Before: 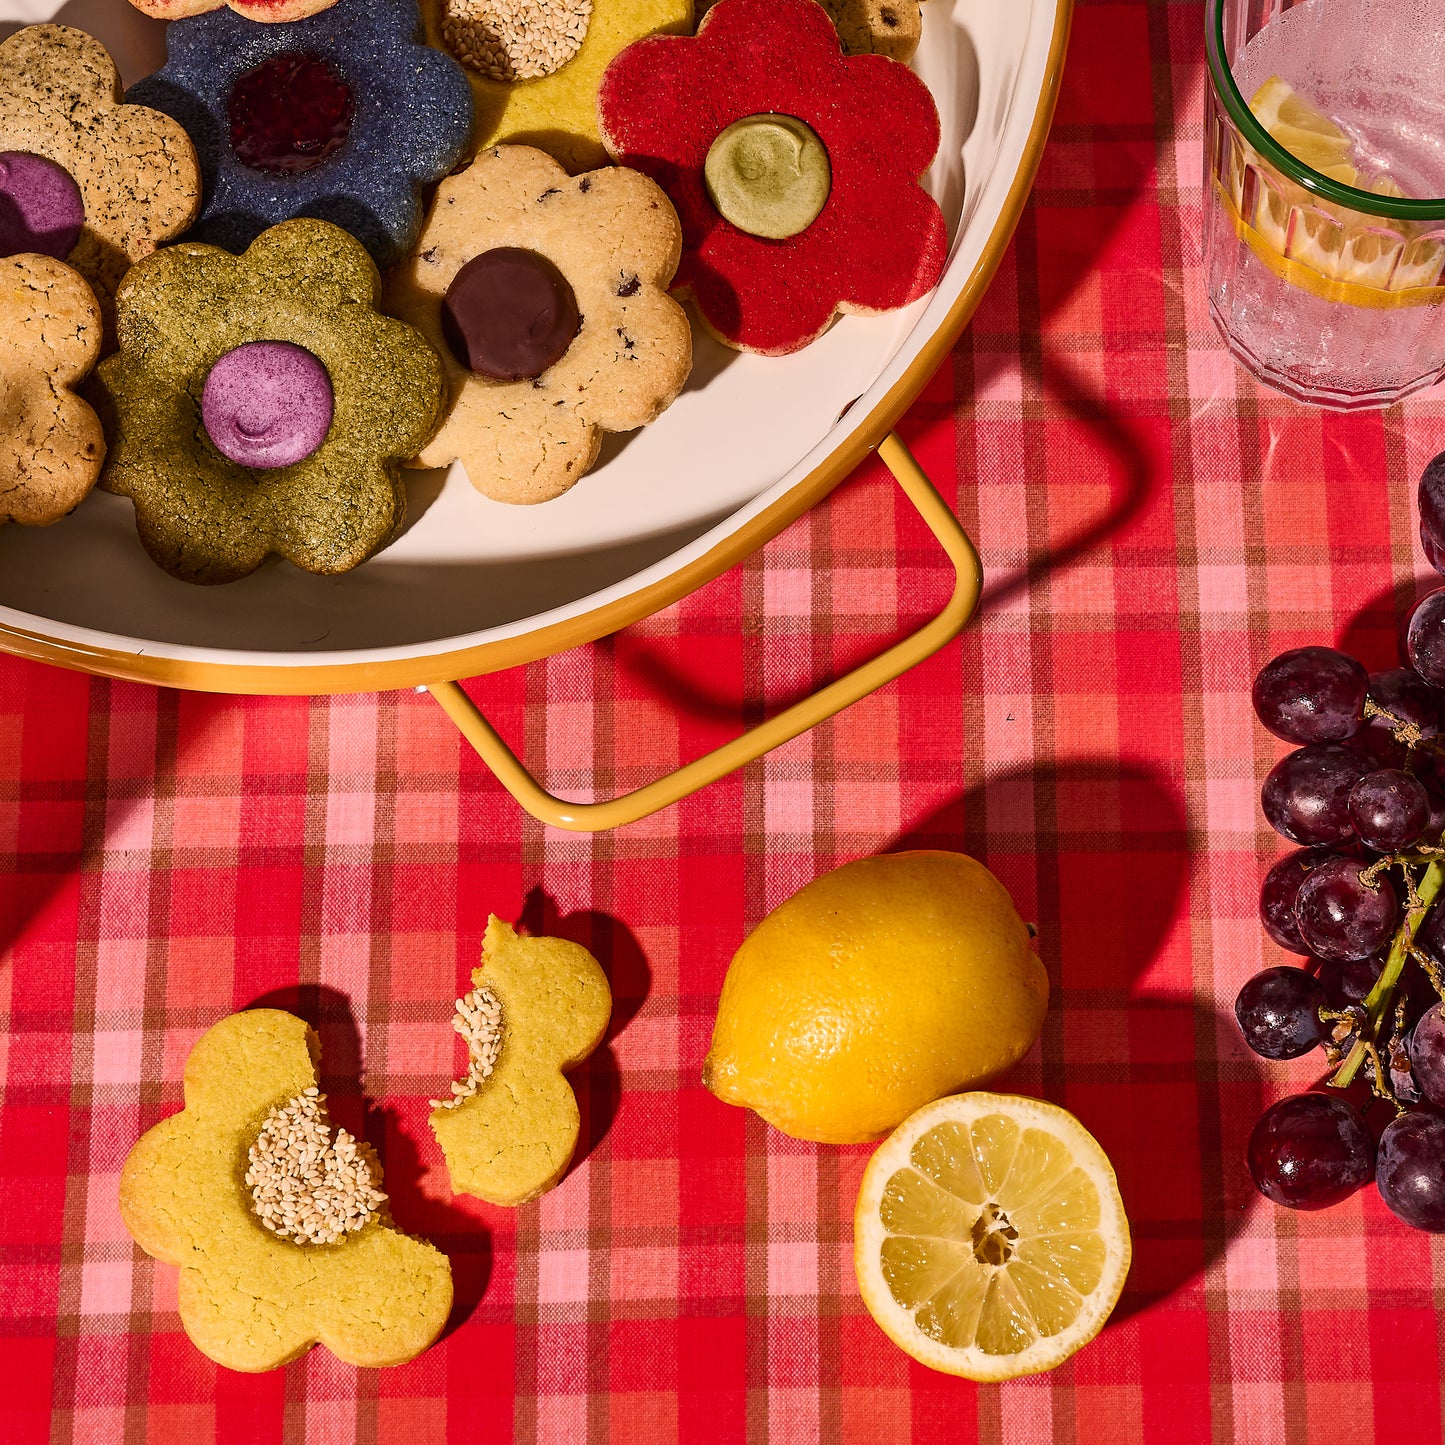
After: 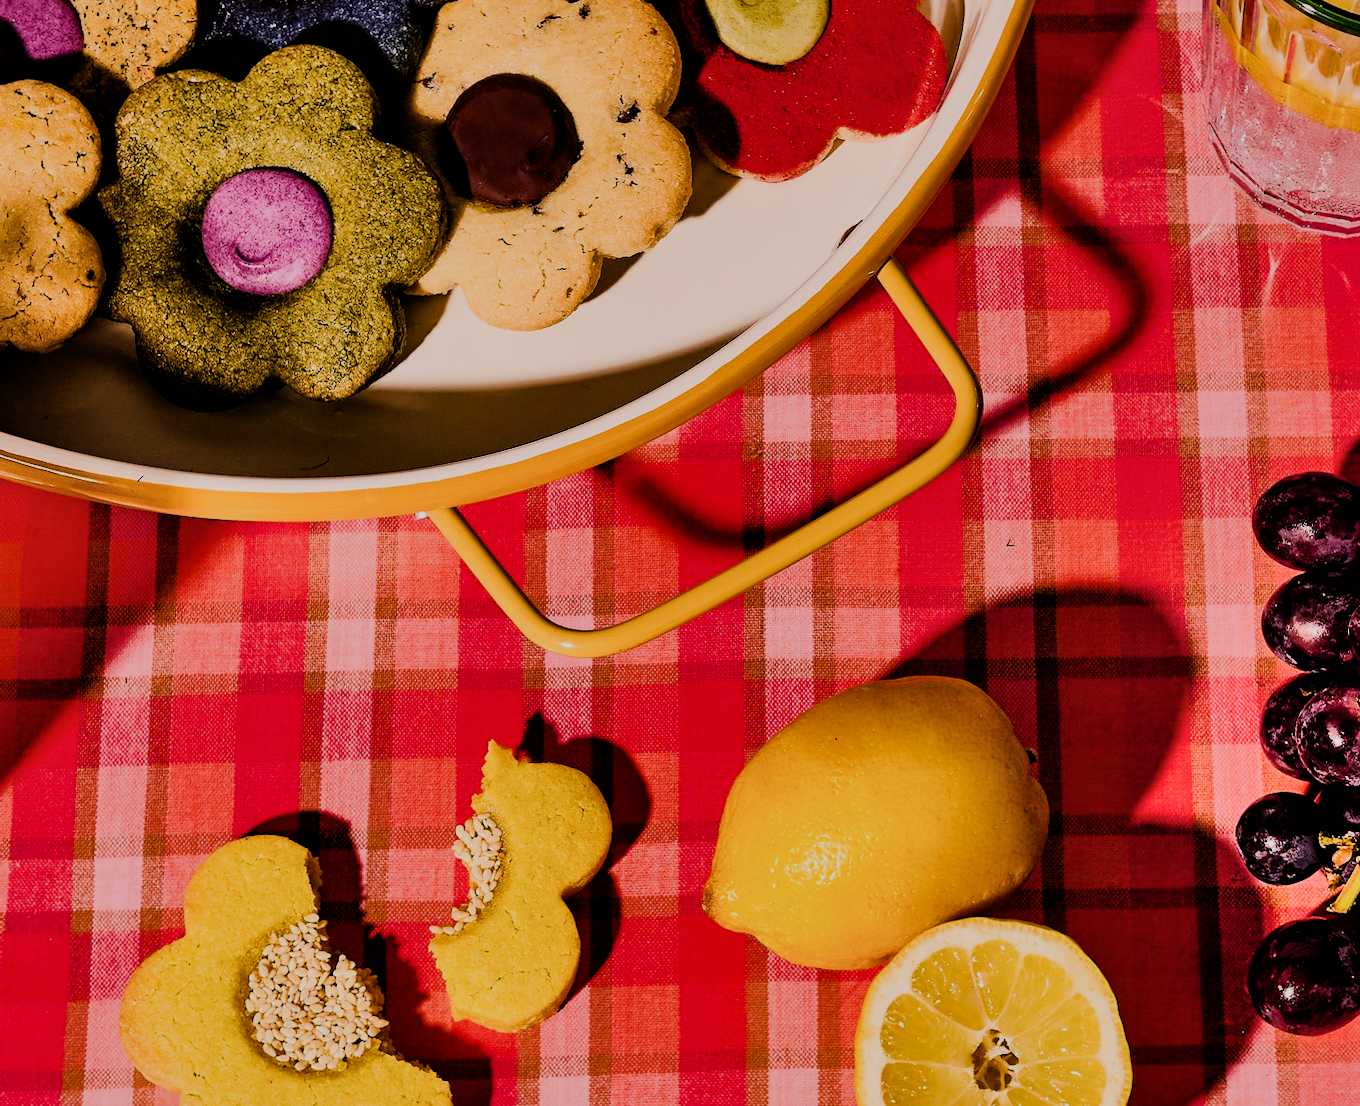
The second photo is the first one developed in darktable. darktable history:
color balance rgb: perceptual saturation grading › global saturation 0.869%, perceptual saturation grading › highlights -25.738%, perceptual saturation grading › shadows 29.277%, global vibrance 50.131%
filmic rgb: black relative exposure -3.09 EV, white relative exposure 7.07 EV, hardness 1.46, contrast 1.343
shadows and highlights: soften with gaussian
crop and rotate: angle 0.055°, top 12.064%, right 5.747%, bottom 11.28%
